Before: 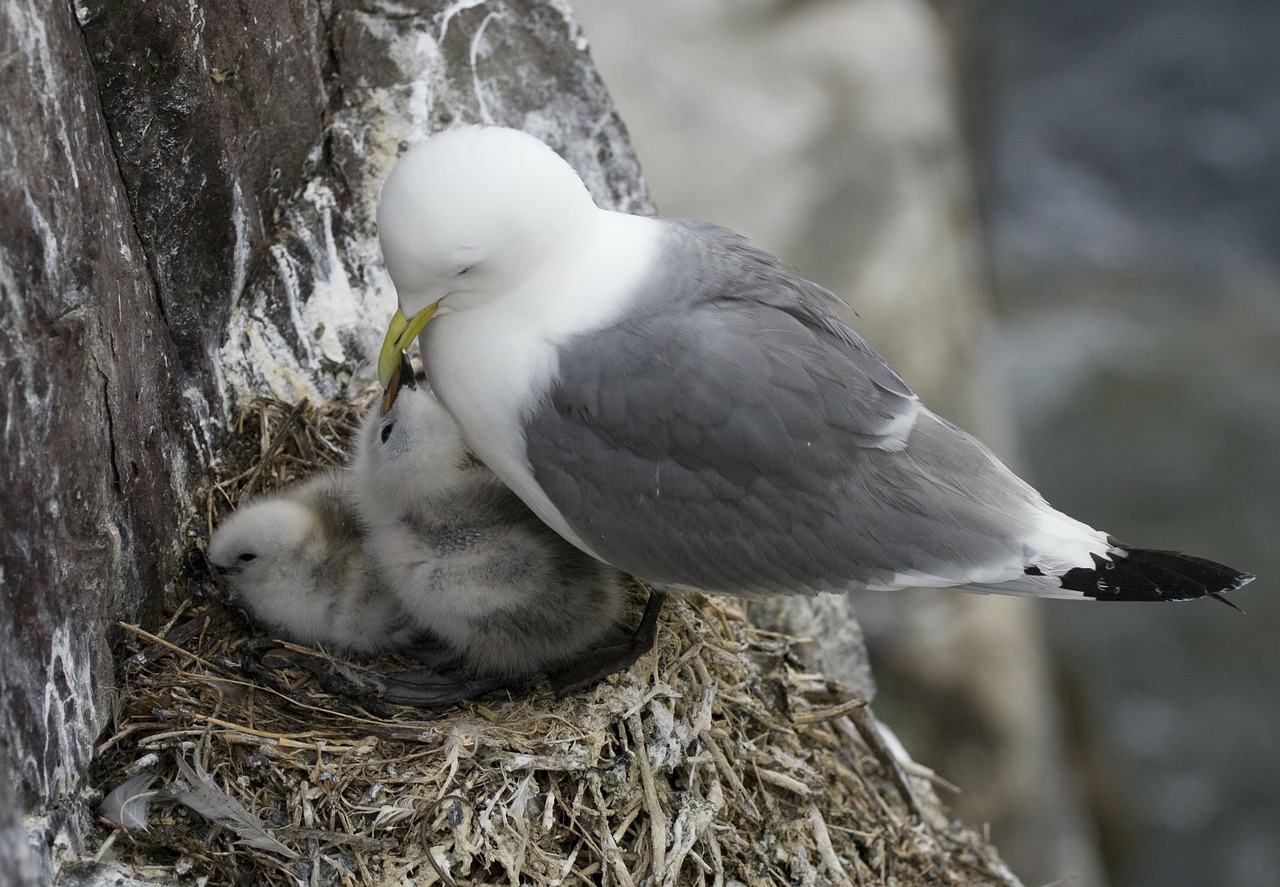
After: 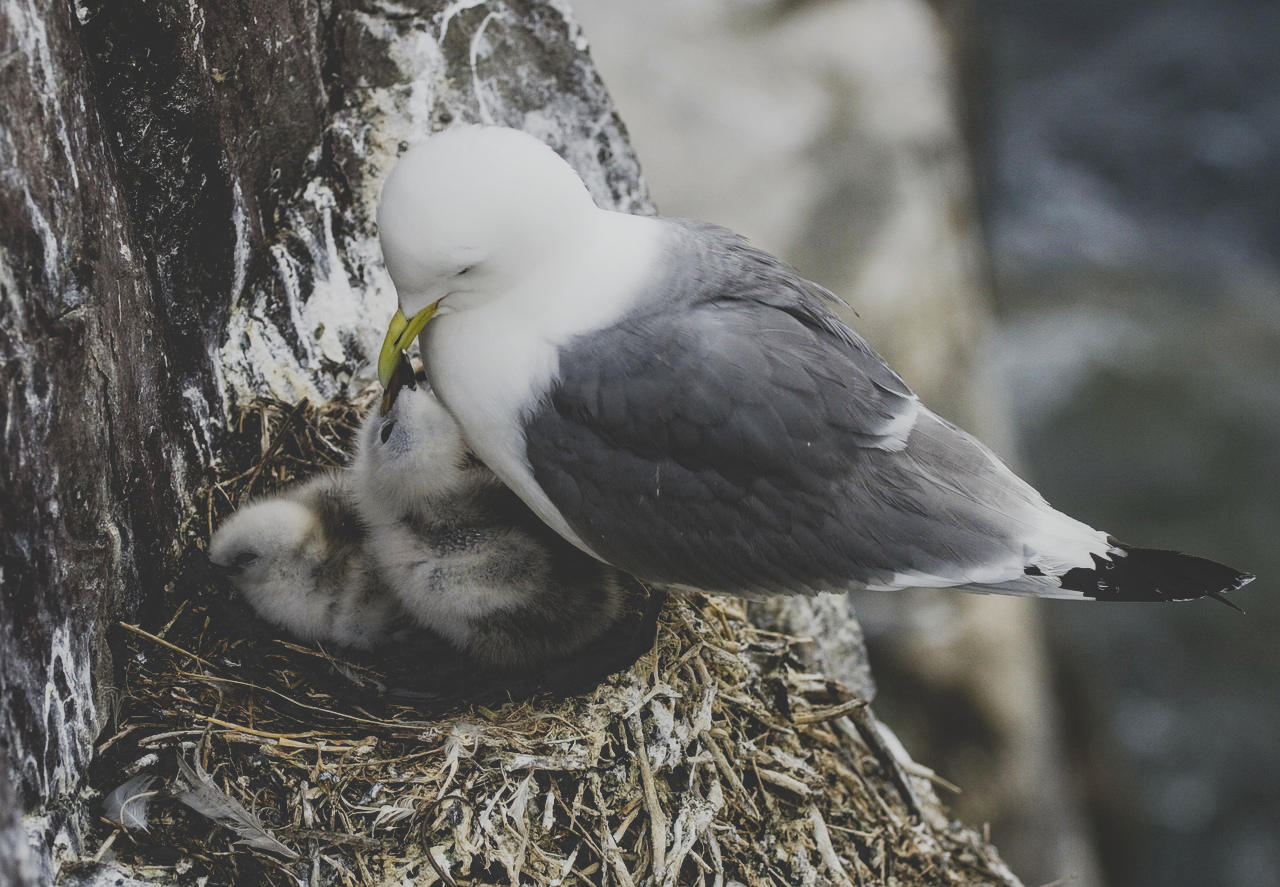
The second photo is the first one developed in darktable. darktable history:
local contrast: on, module defaults
tone curve: curves: ch0 [(0, 0.23) (0.125, 0.207) (0.245, 0.227) (0.736, 0.695) (1, 0.824)], preserve colors none
exposure: black level correction 0, exposure 0.199 EV, compensate highlight preservation false
